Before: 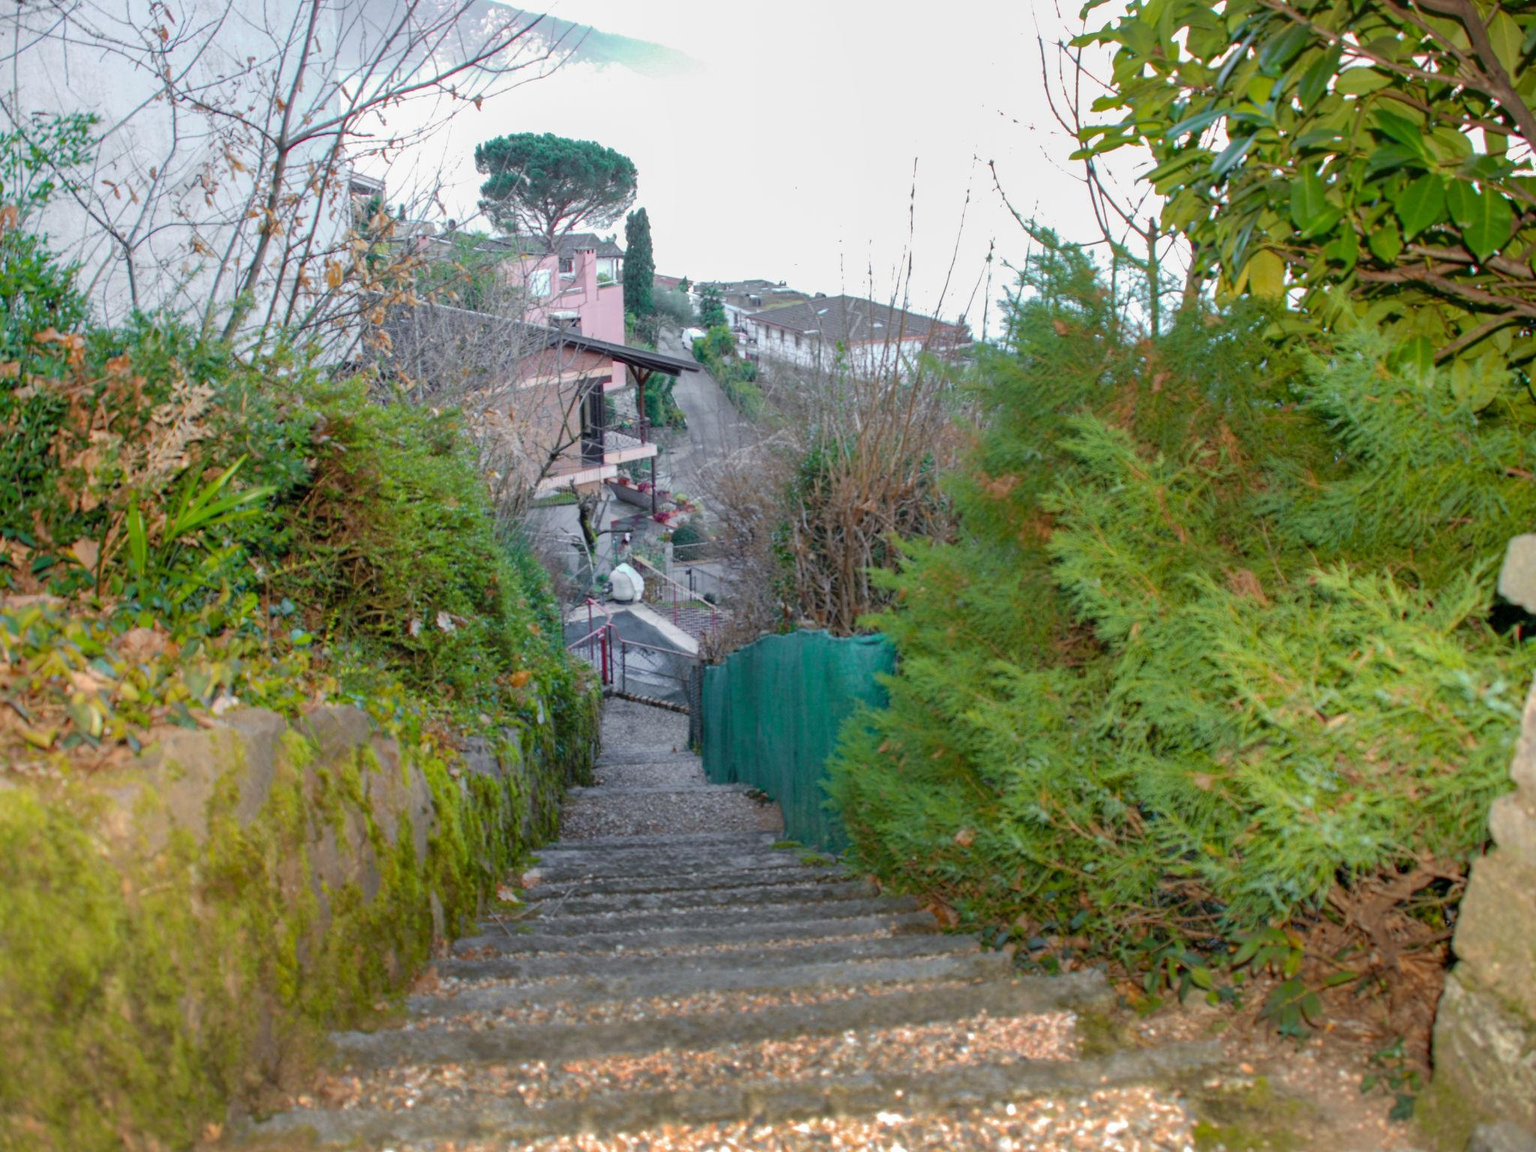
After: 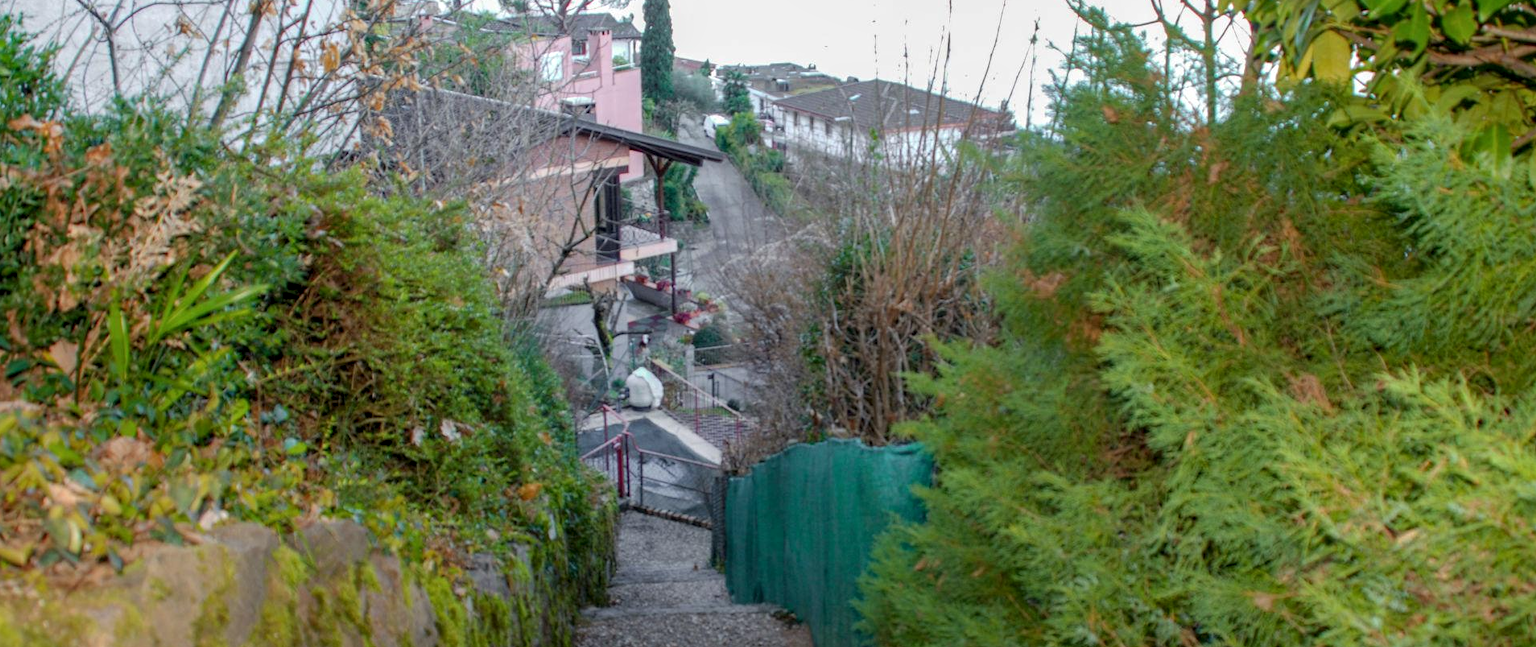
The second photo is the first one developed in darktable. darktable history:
graduated density: rotation -180°, offset 27.42
local contrast: on, module defaults
crop: left 1.744%, top 19.225%, right 5.069%, bottom 28.357%
